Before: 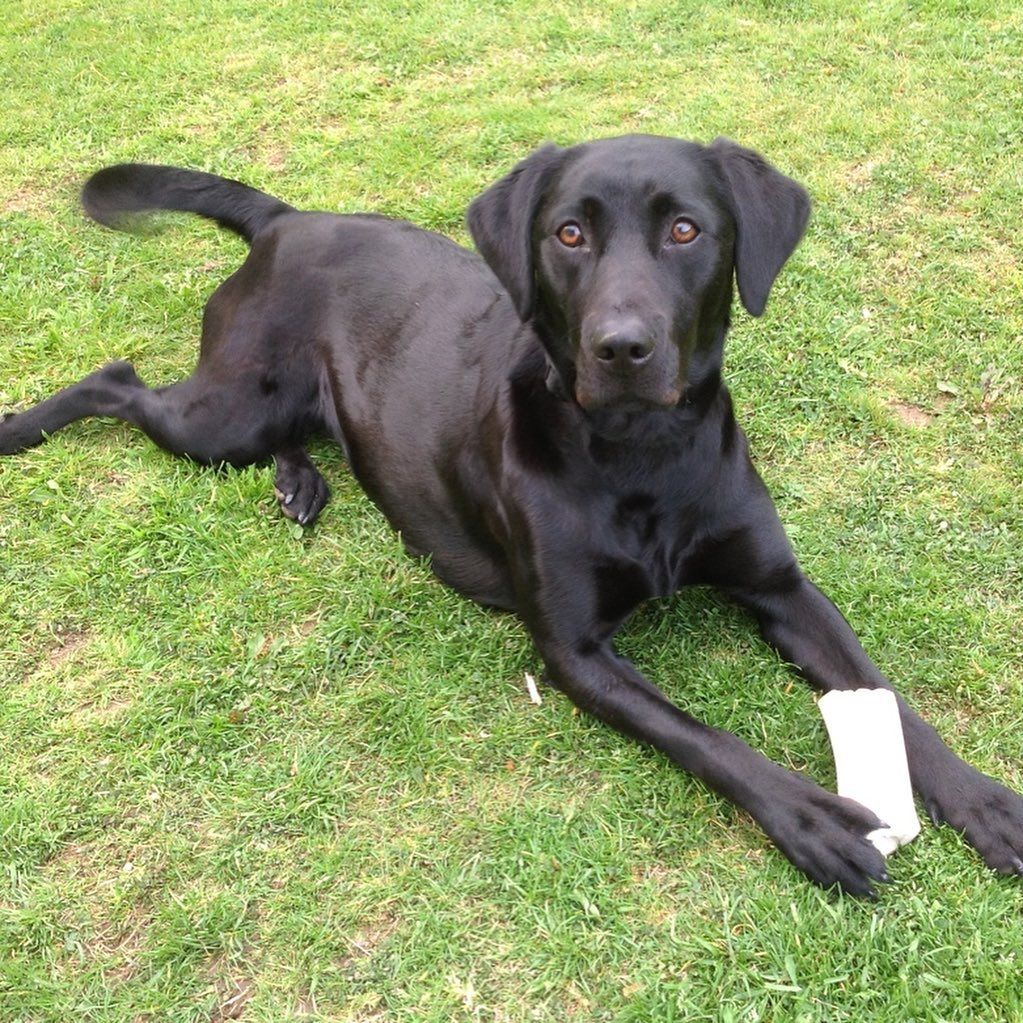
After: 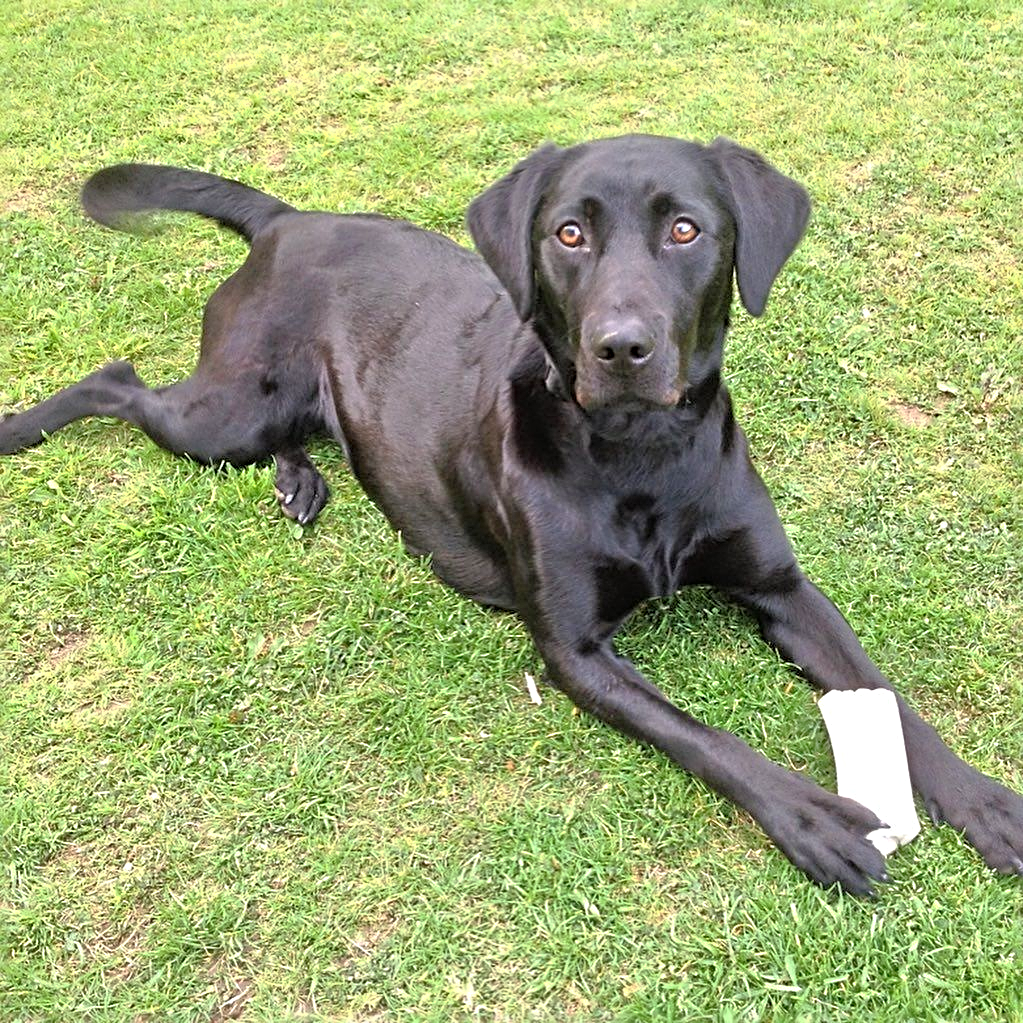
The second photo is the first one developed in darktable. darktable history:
tone equalizer: -7 EV 0.156 EV, -6 EV 0.591 EV, -5 EV 1.12 EV, -4 EV 1.31 EV, -3 EV 1.15 EV, -2 EV 0.6 EV, -1 EV 0.152 EV, mask exposure compensation -0.513 EV
shadows and highlights: shadows 1.49, highlights 38.84
base curve: curves: ch0 [(0, 0) (0.74, 0.67) (1, 1)], preserve colors none
sharpen: radius 3.965
